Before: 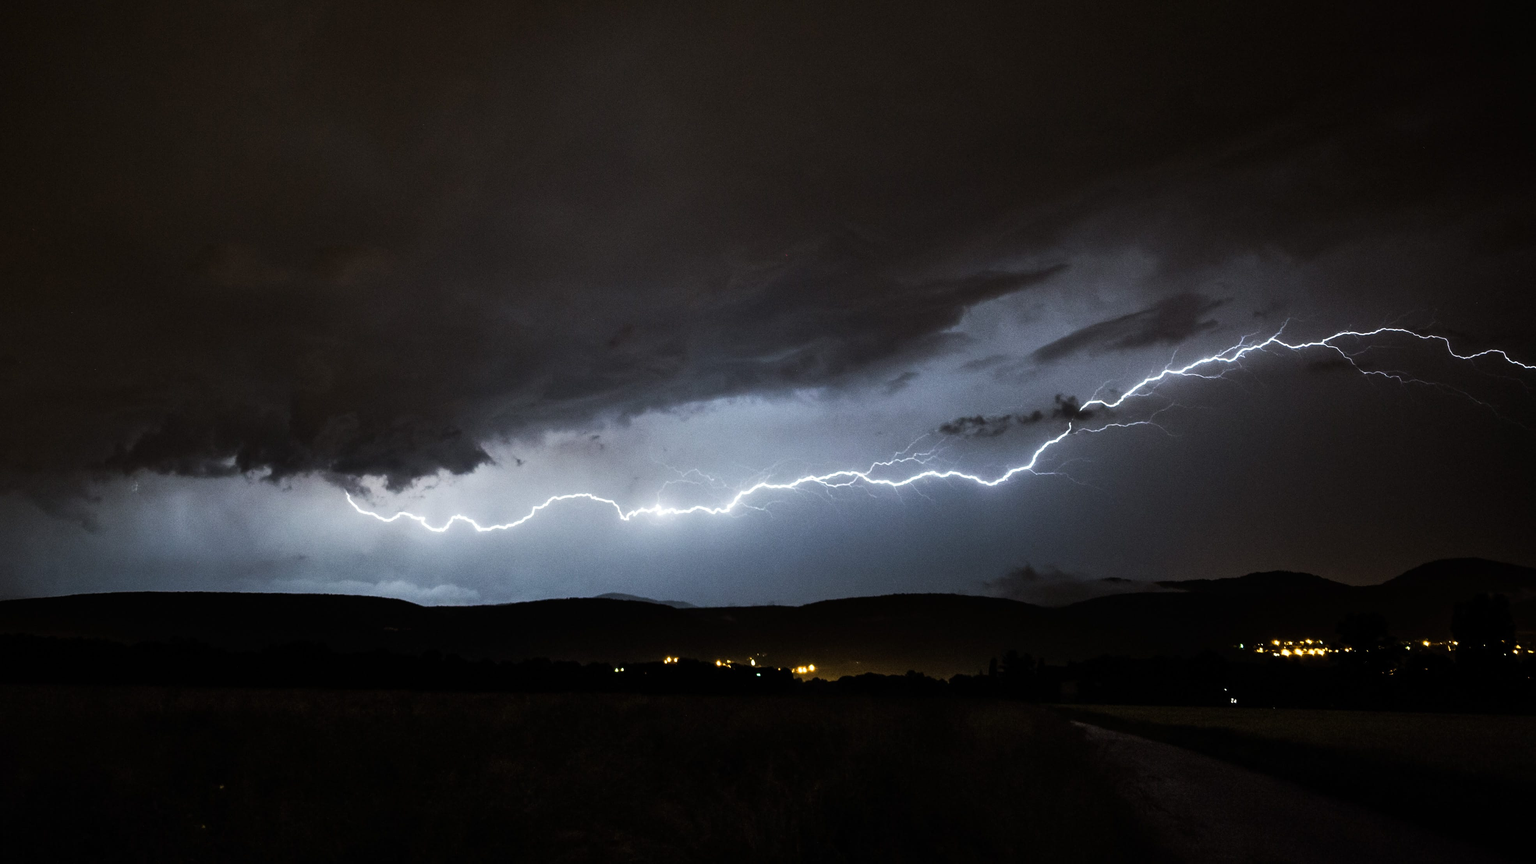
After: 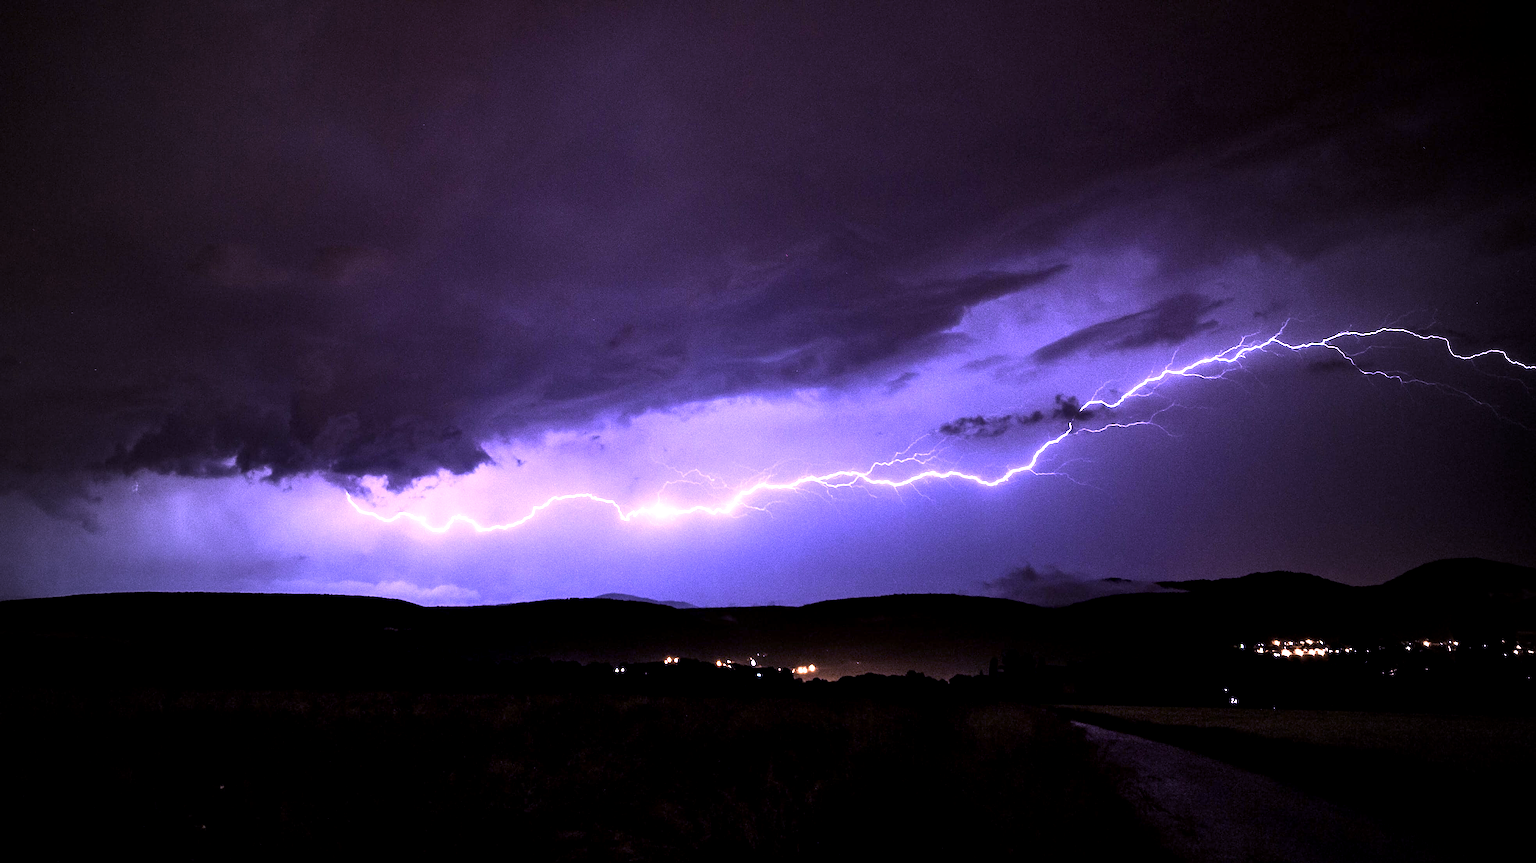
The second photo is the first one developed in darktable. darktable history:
sharpen: on, module defaults
vignetting: fall-off start 72.66%, fall-off radius 108.23%, width/height ratio 0.732
local contrast: highlights 101%, shadows 102%, detail 119%, midtone range 0.2
exposure: black level correction 0.001, exposure 0.677 EV, compensate exposure bias true, compensate highlight preservation false
color calibration: gray › normalize channels true, illuminant custom, x 0.379, y 0.482, temperature 4444.68 K, gamut compression 0.008
